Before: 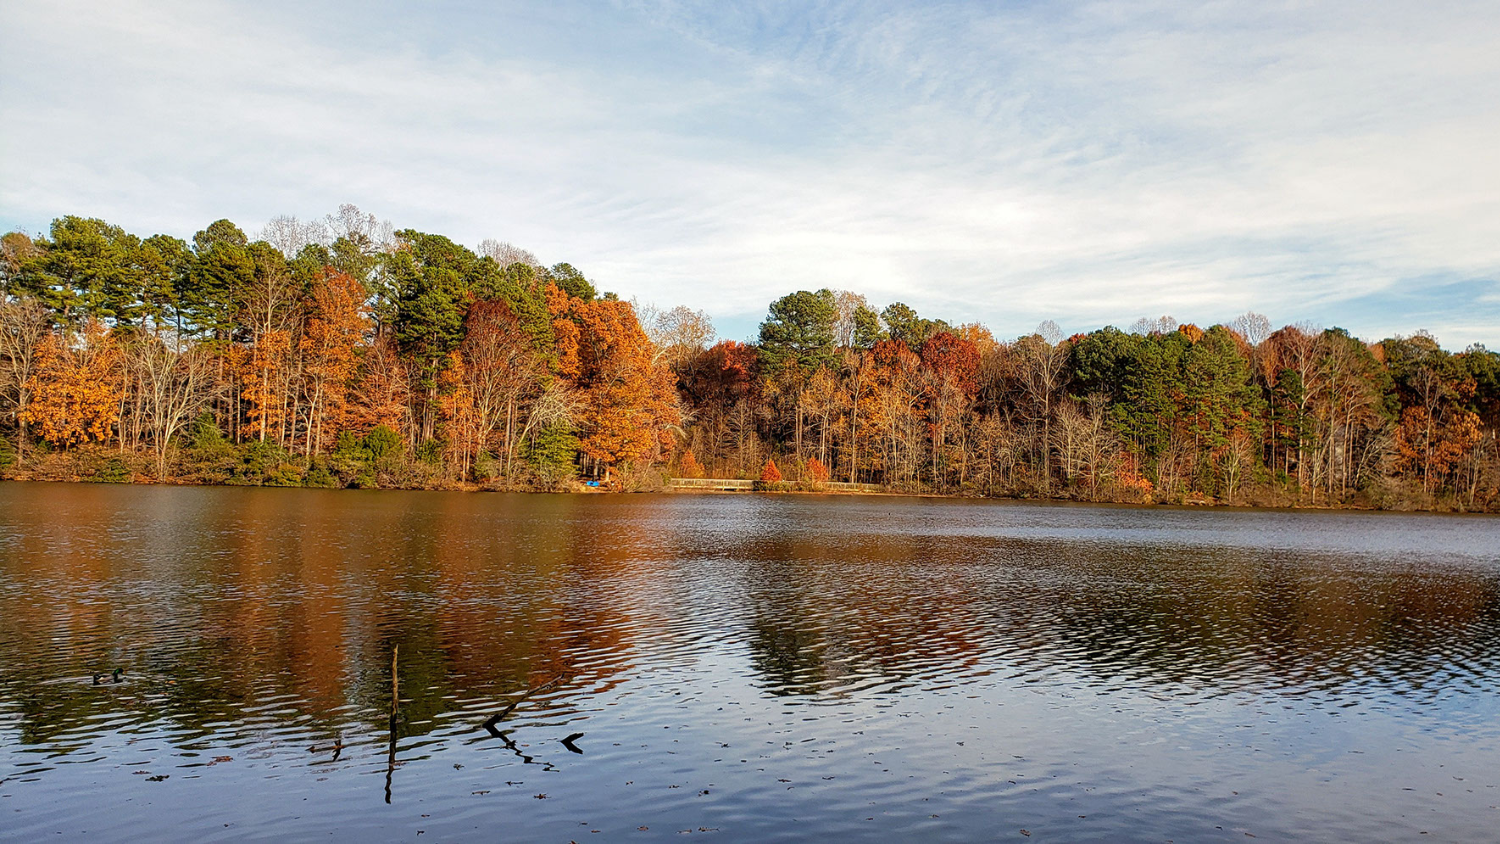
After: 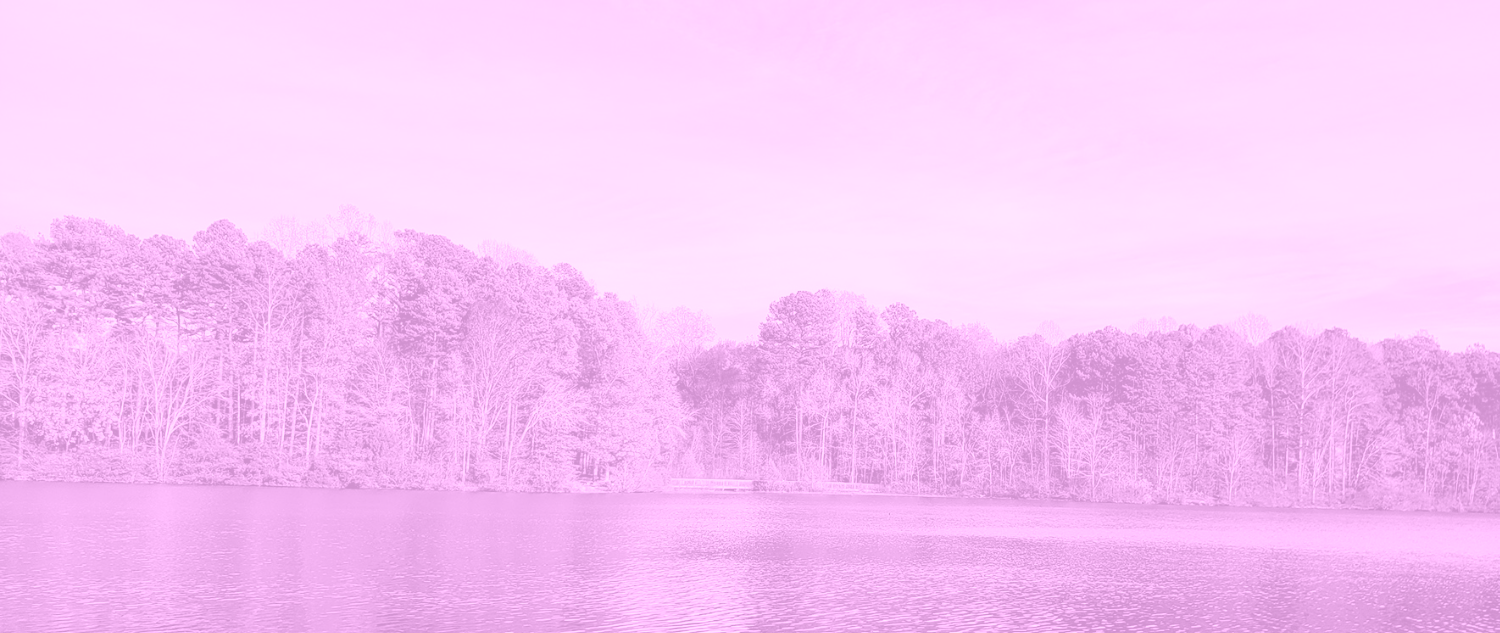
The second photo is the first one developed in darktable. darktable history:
crop: bottom 24.967%
colorize: hue 331.2°, saturation 75%, source mix 30.28%, lightness 70.52%, version 1
white balance: red 0.986, blue 1.01
